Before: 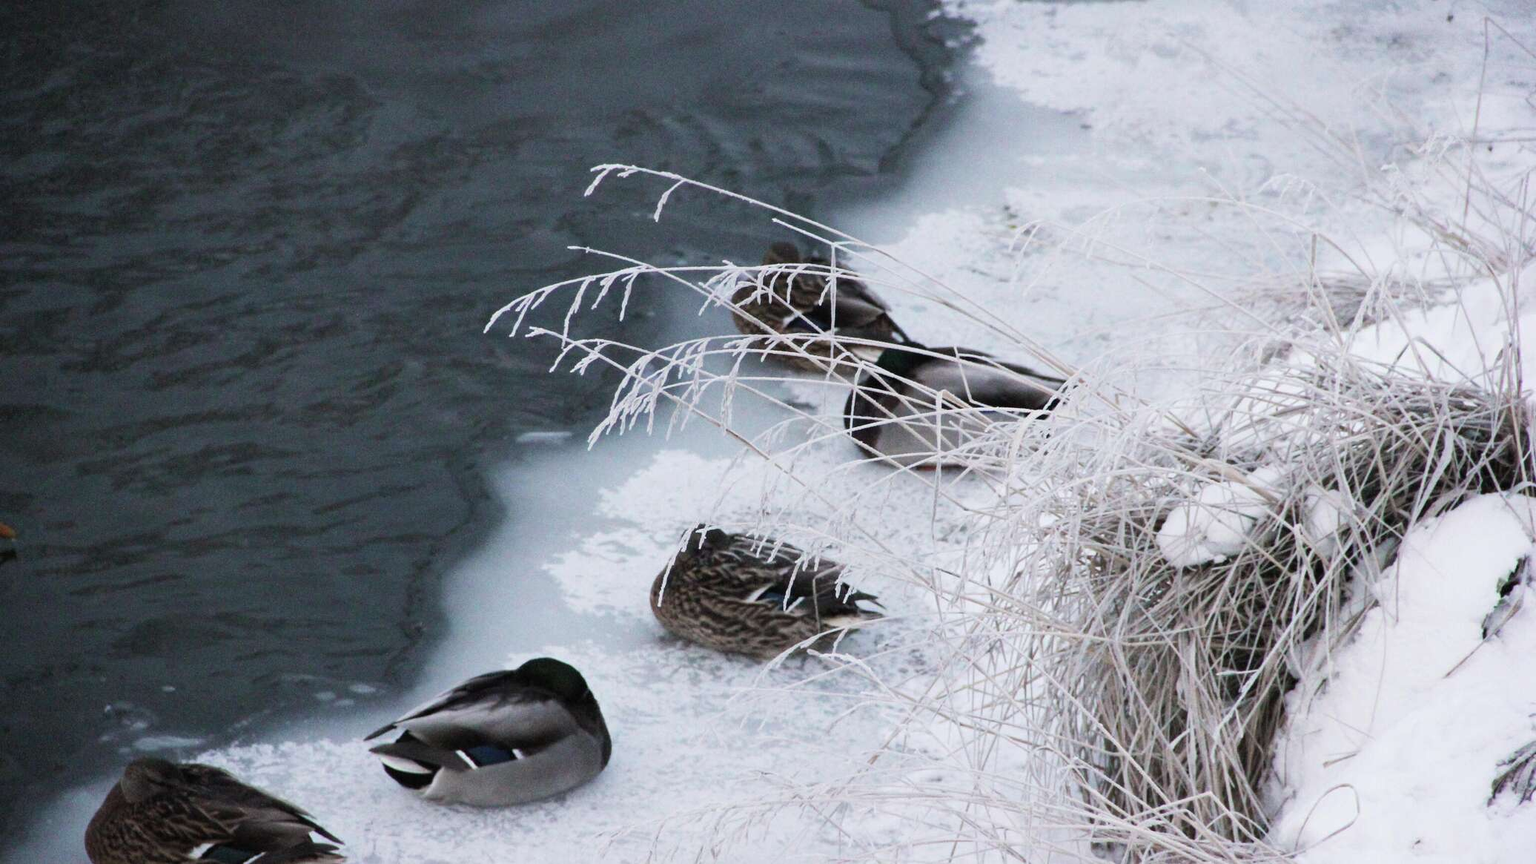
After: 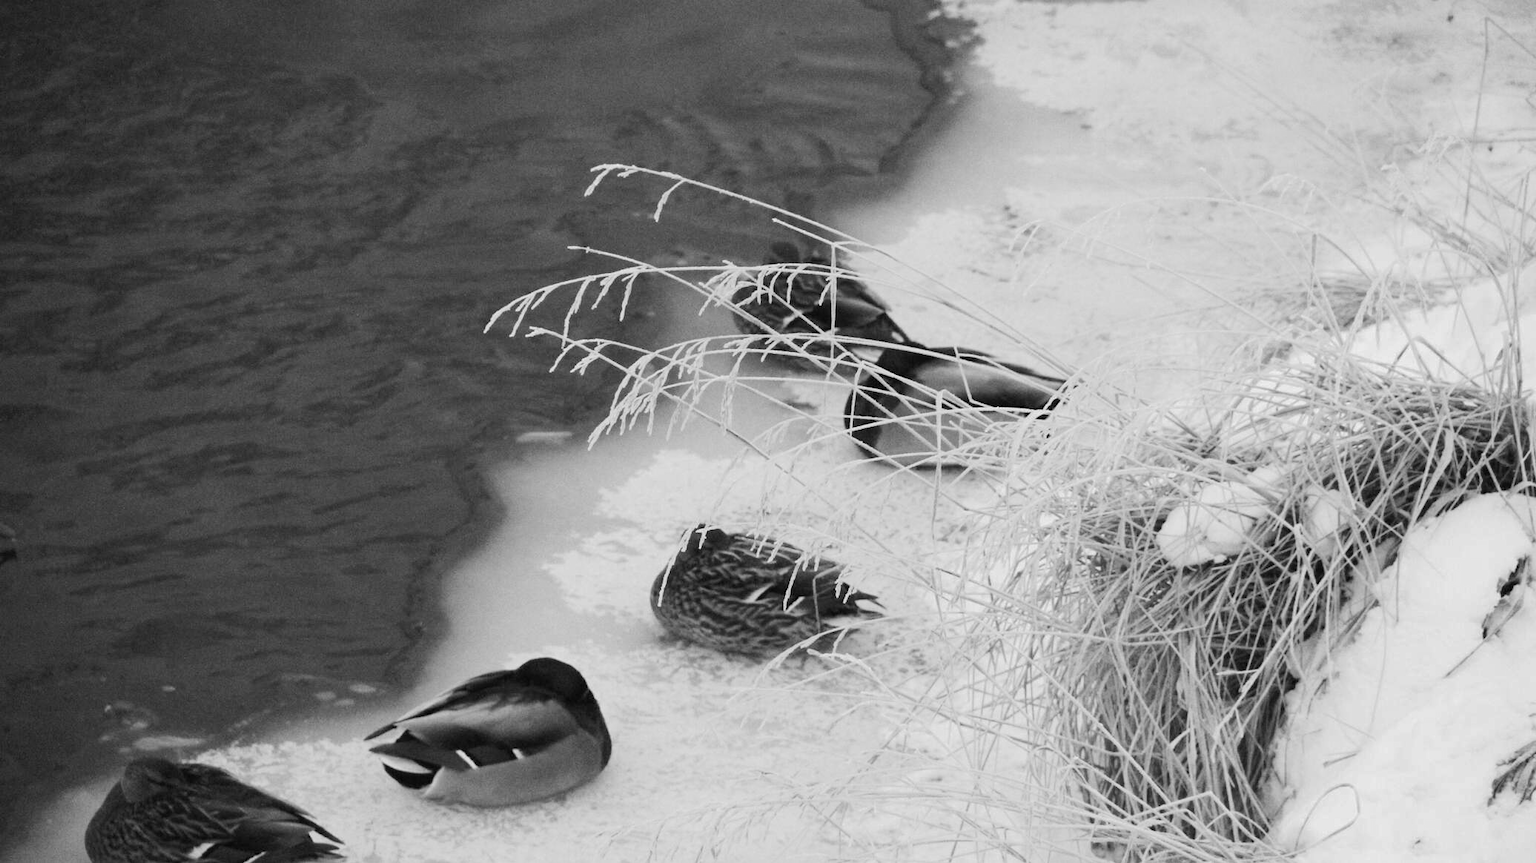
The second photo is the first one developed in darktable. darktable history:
monochrome: size 3.1
tone curve: curves: ch0 [(0, 0) (0.003, 0.018) (0.011, 0.024) (0.025, 0.038) (0.044, 0.067) (0.069, 0.098) (0.1, 0.13) (0.136, 0.165) (0.177, 0.205) (0.224, 0.249) (0.277, 0.304) (0.335, 0.365) (0.399, 0.432) (0.468, 0.505) (0.543, 0.579) (0.623, 0.652) (0.709, 0.725) (0.801, 0.802) (0.898, 0.876) (1, 1)], preserve colors none
